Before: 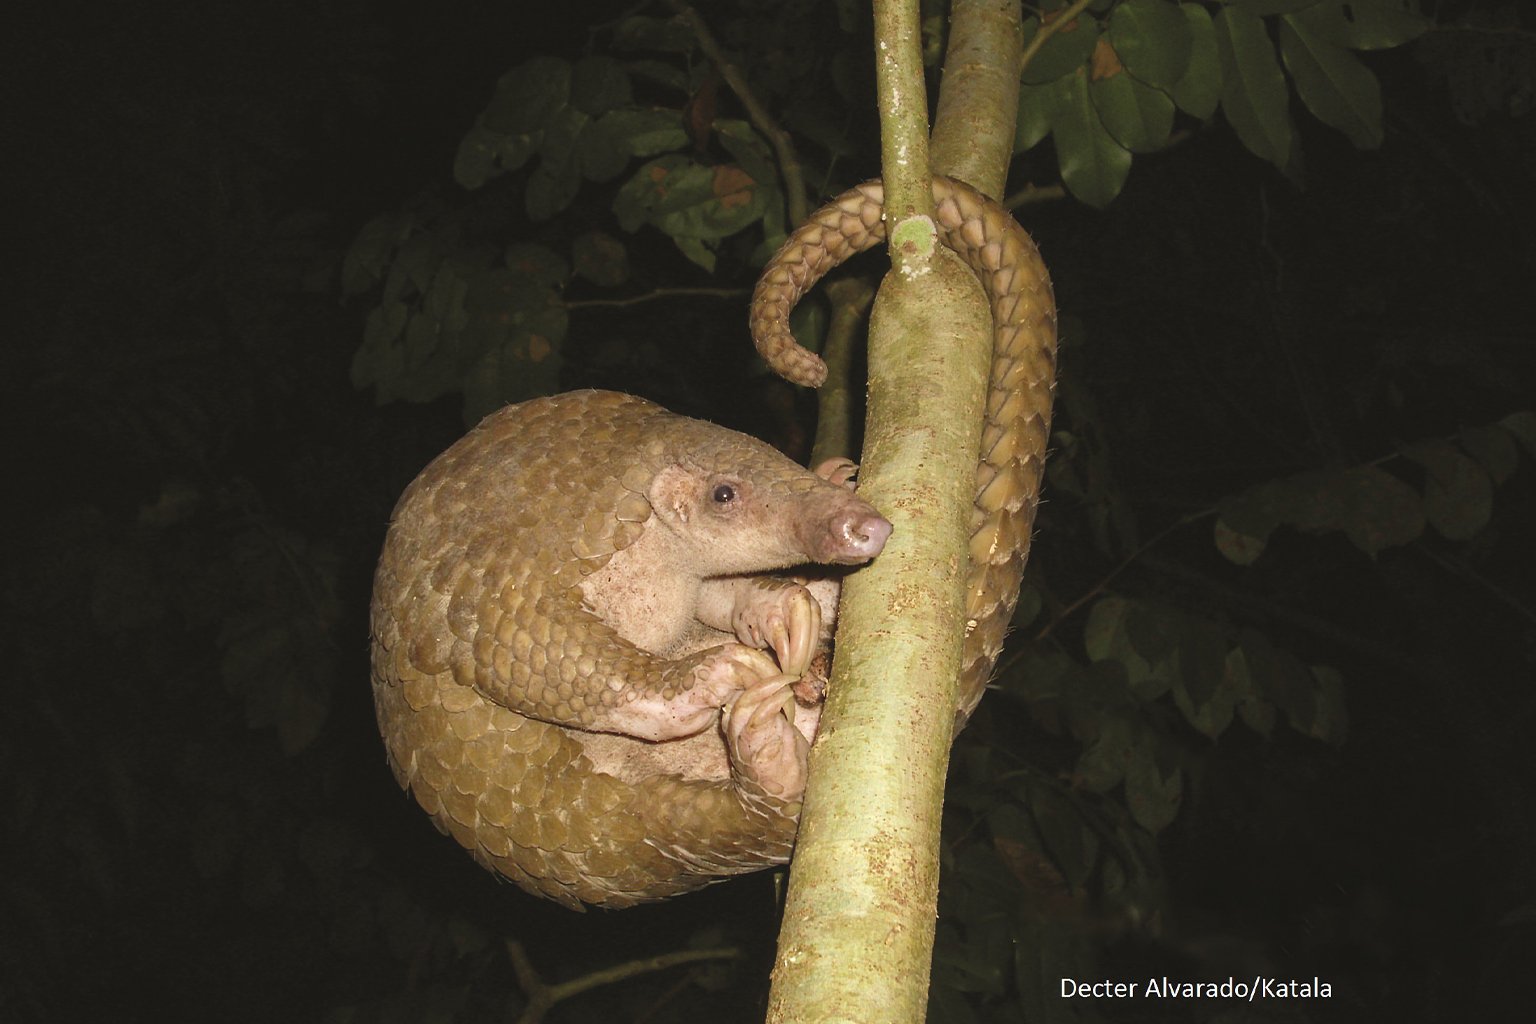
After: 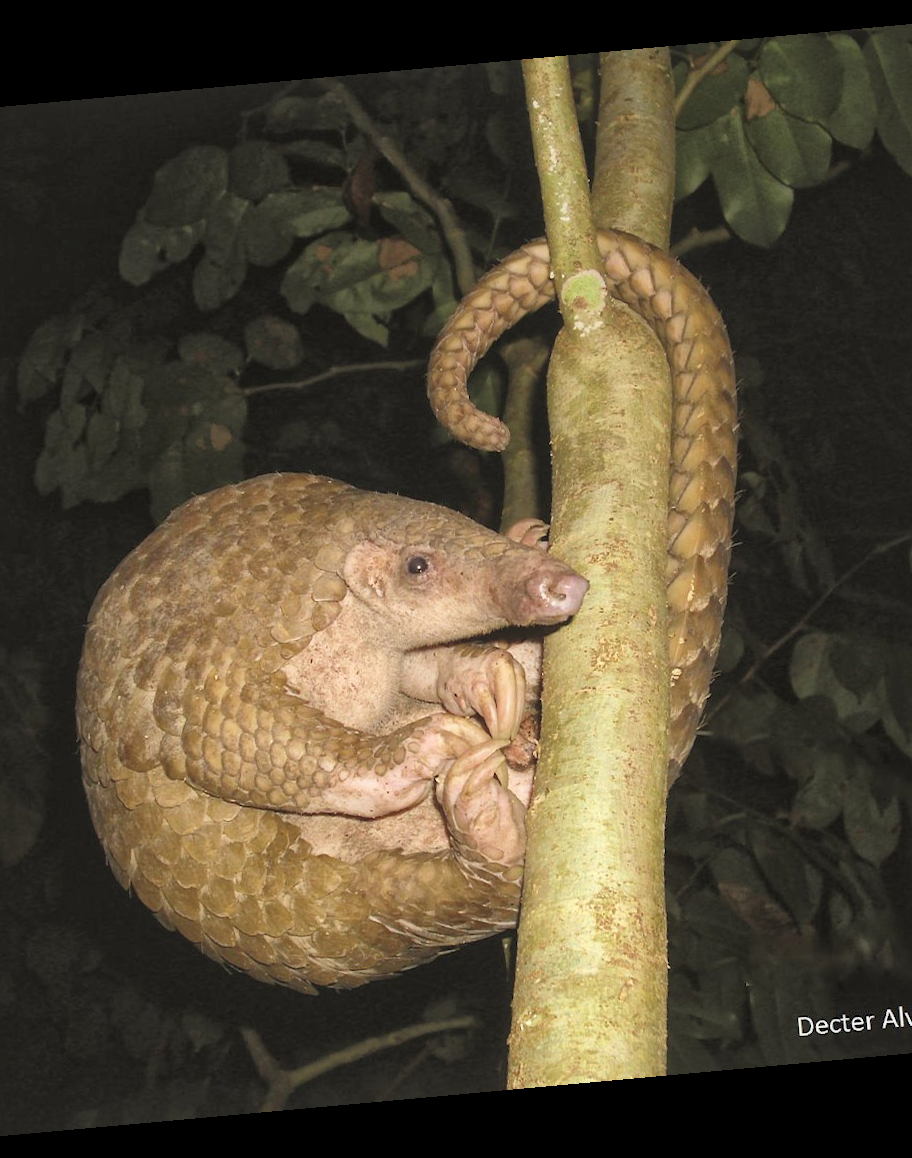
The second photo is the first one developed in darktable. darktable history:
crop: left 21.496%, right 22.254%
rotate and perspective: rotation -5.2°, automatic cropping off
global tonemap: drago (1, 100), detail 1
